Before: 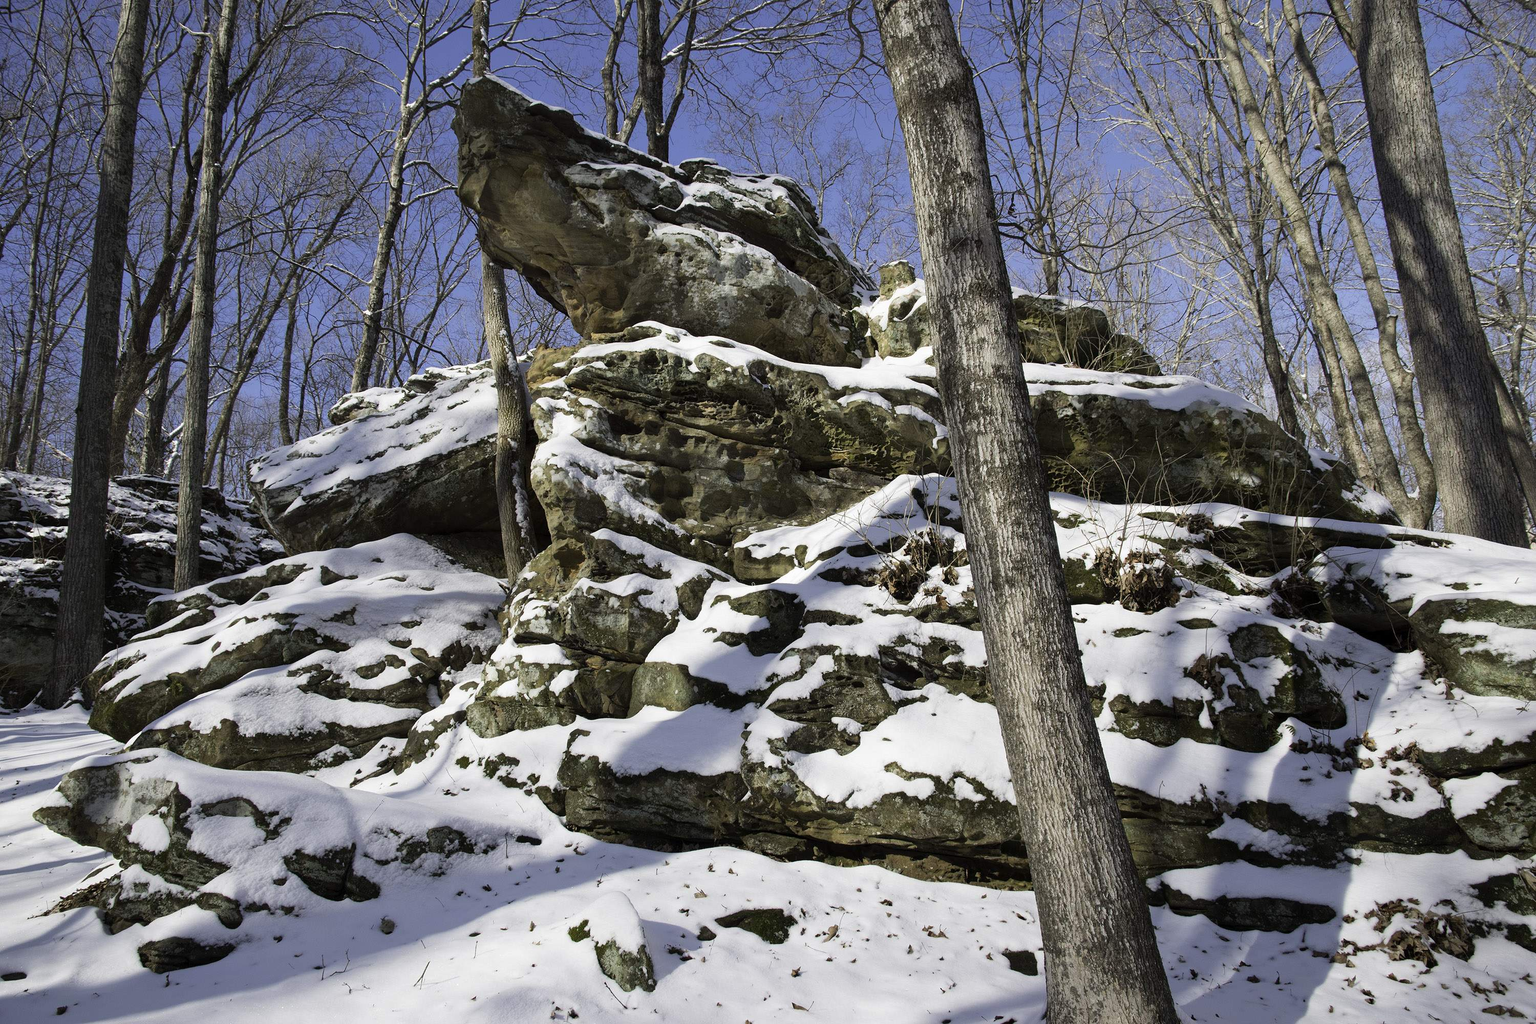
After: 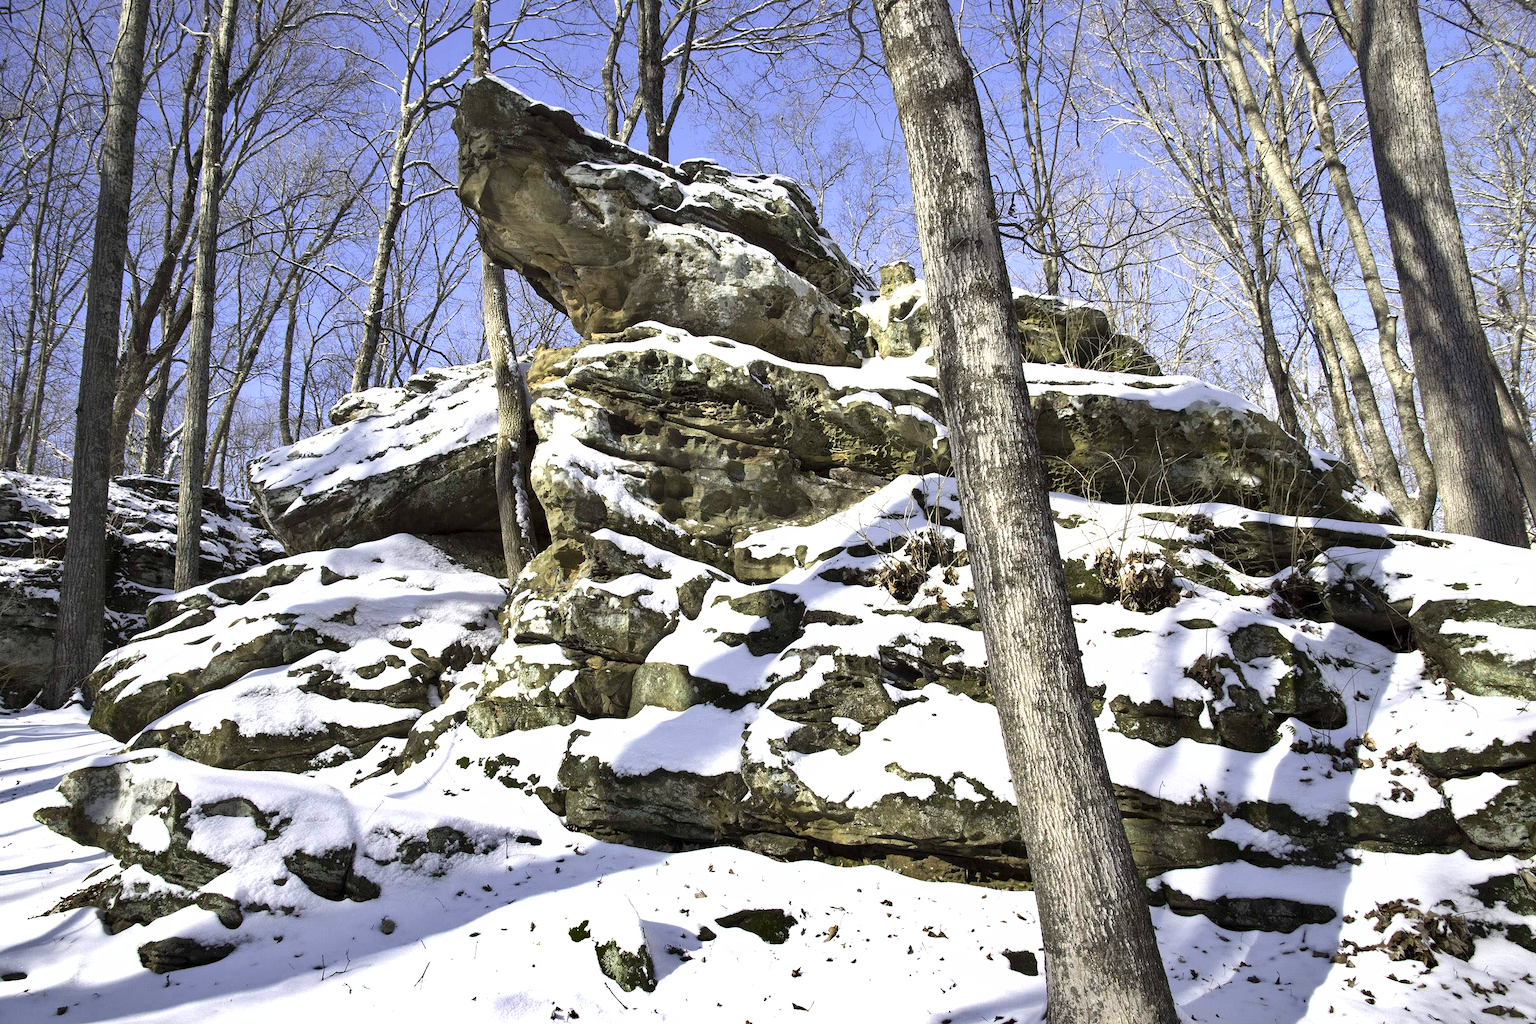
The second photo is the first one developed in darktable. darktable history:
exposure: black level correction 0.001, exposure 1.041 EV, compensate exposure bias true, compensate highlight preservation false
shadows and highlights: soften with gaussian
